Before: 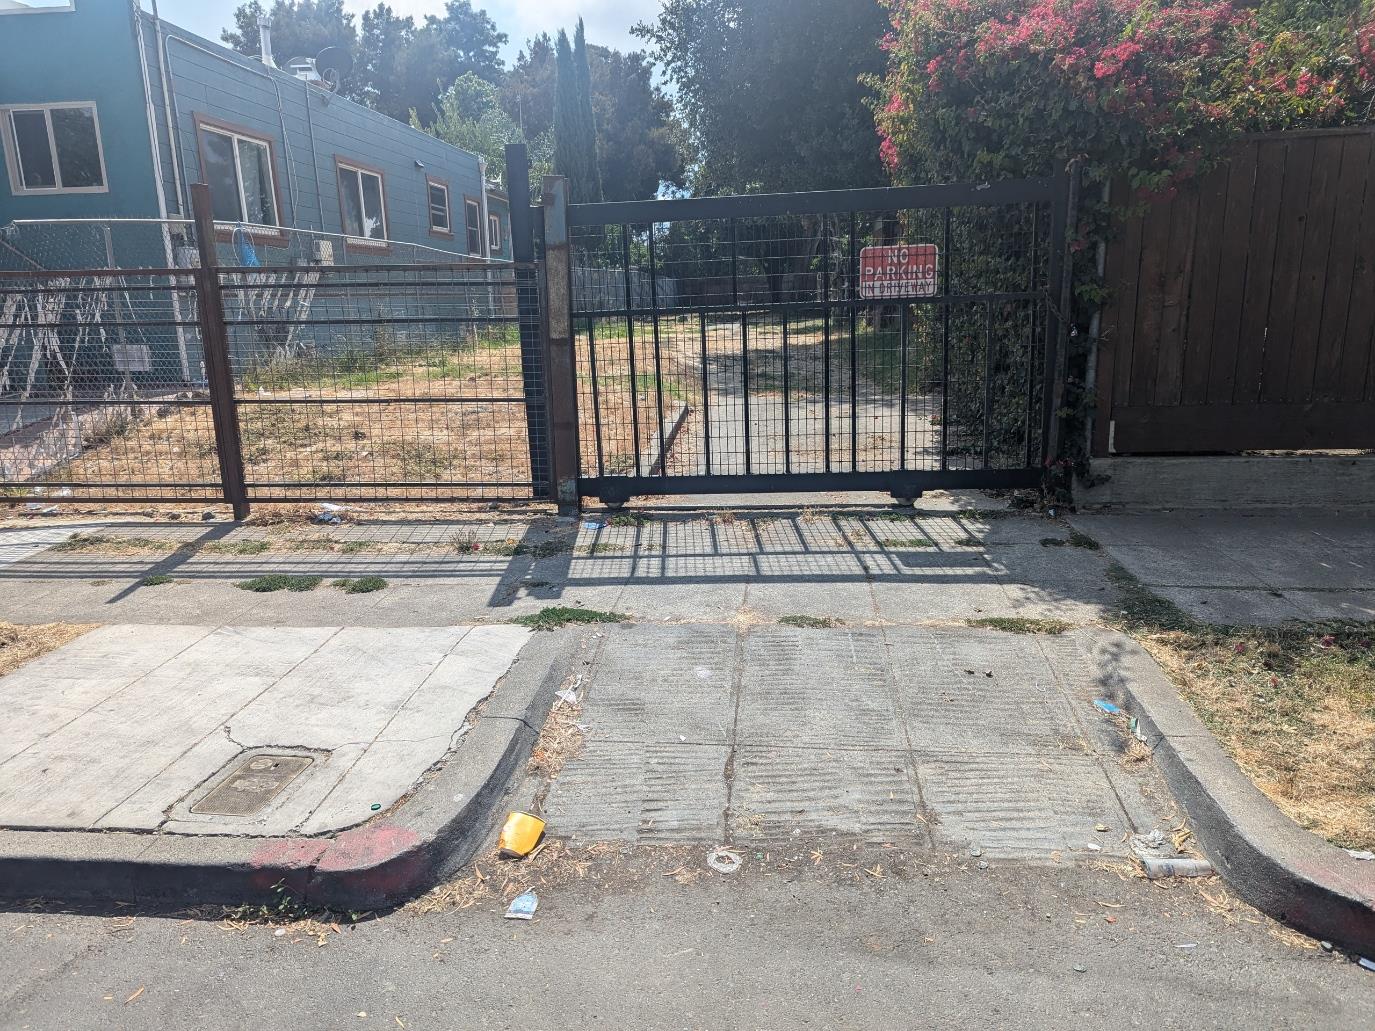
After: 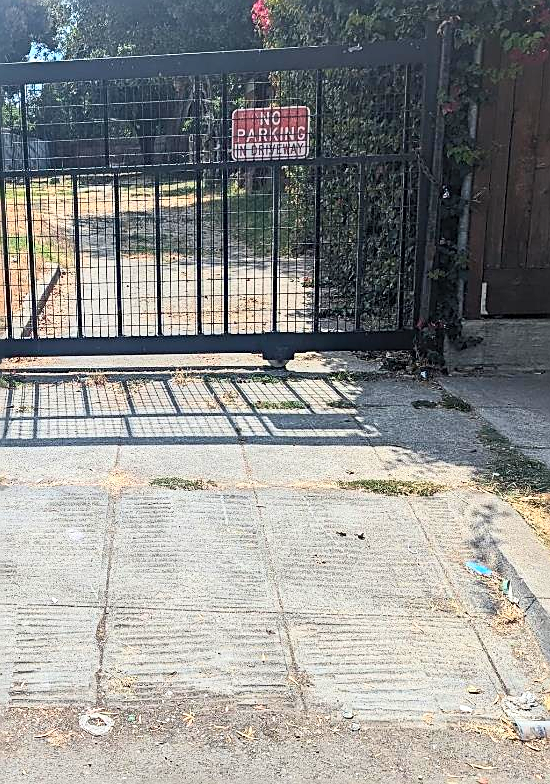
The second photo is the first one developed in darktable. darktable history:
crop: left 45.721%, top 13.393%, right 14.118%, bottom 10.01%
contrast brightness saturation: contrast 0.24, brightness 0.26, saturation 0.39
sharpen: amount 0.75
